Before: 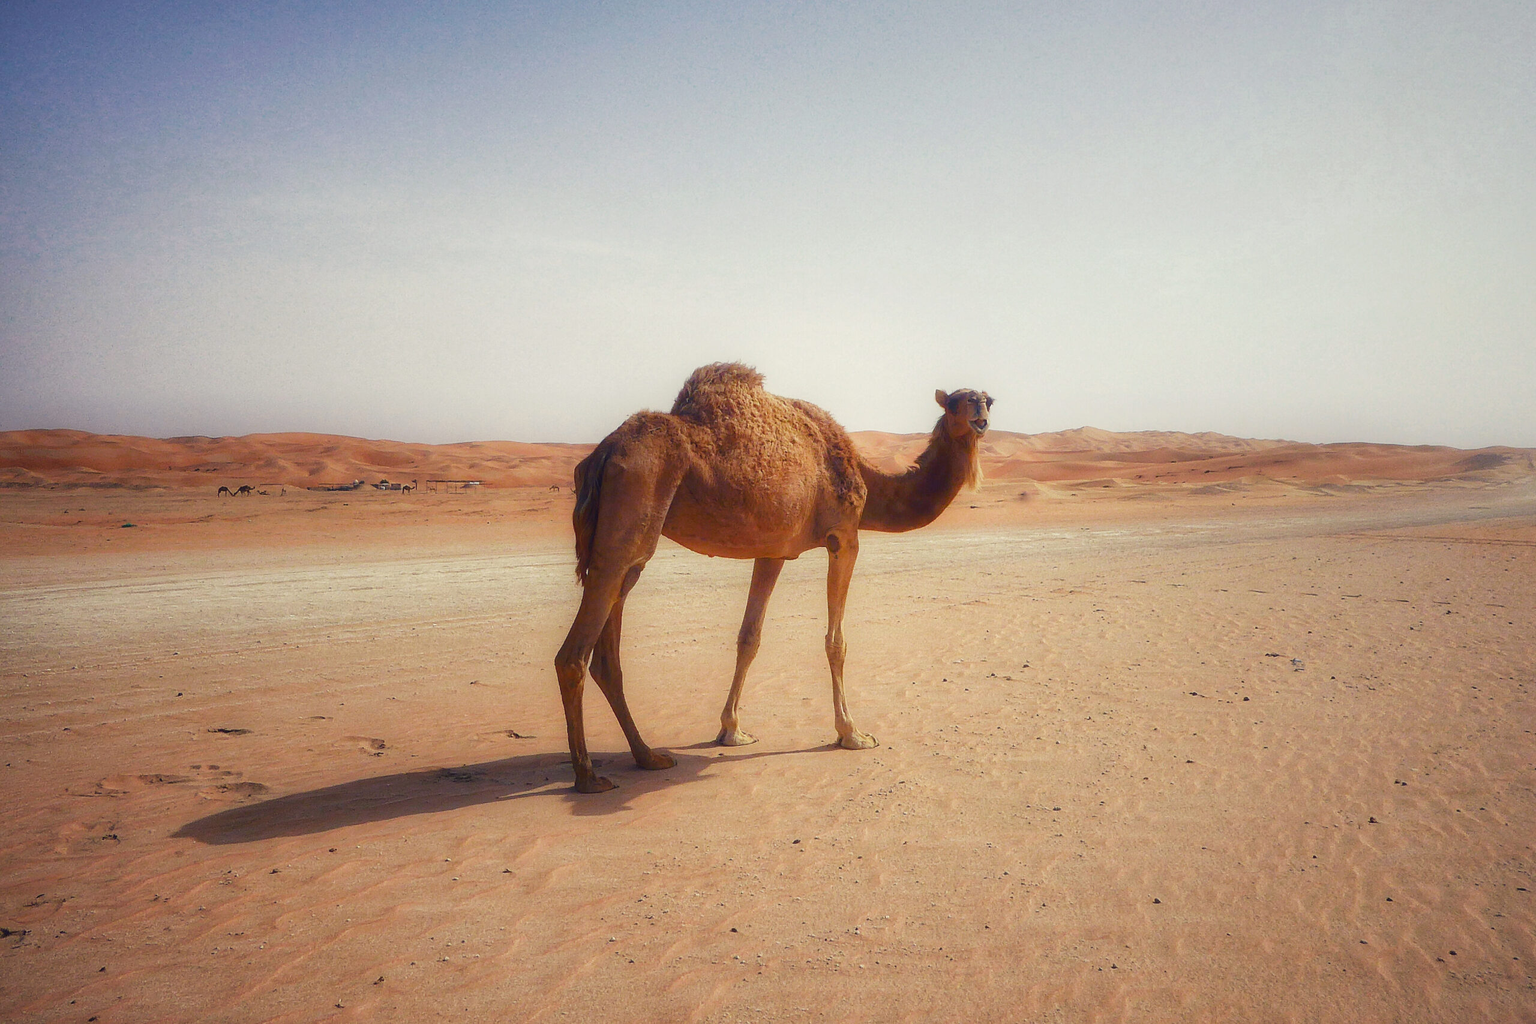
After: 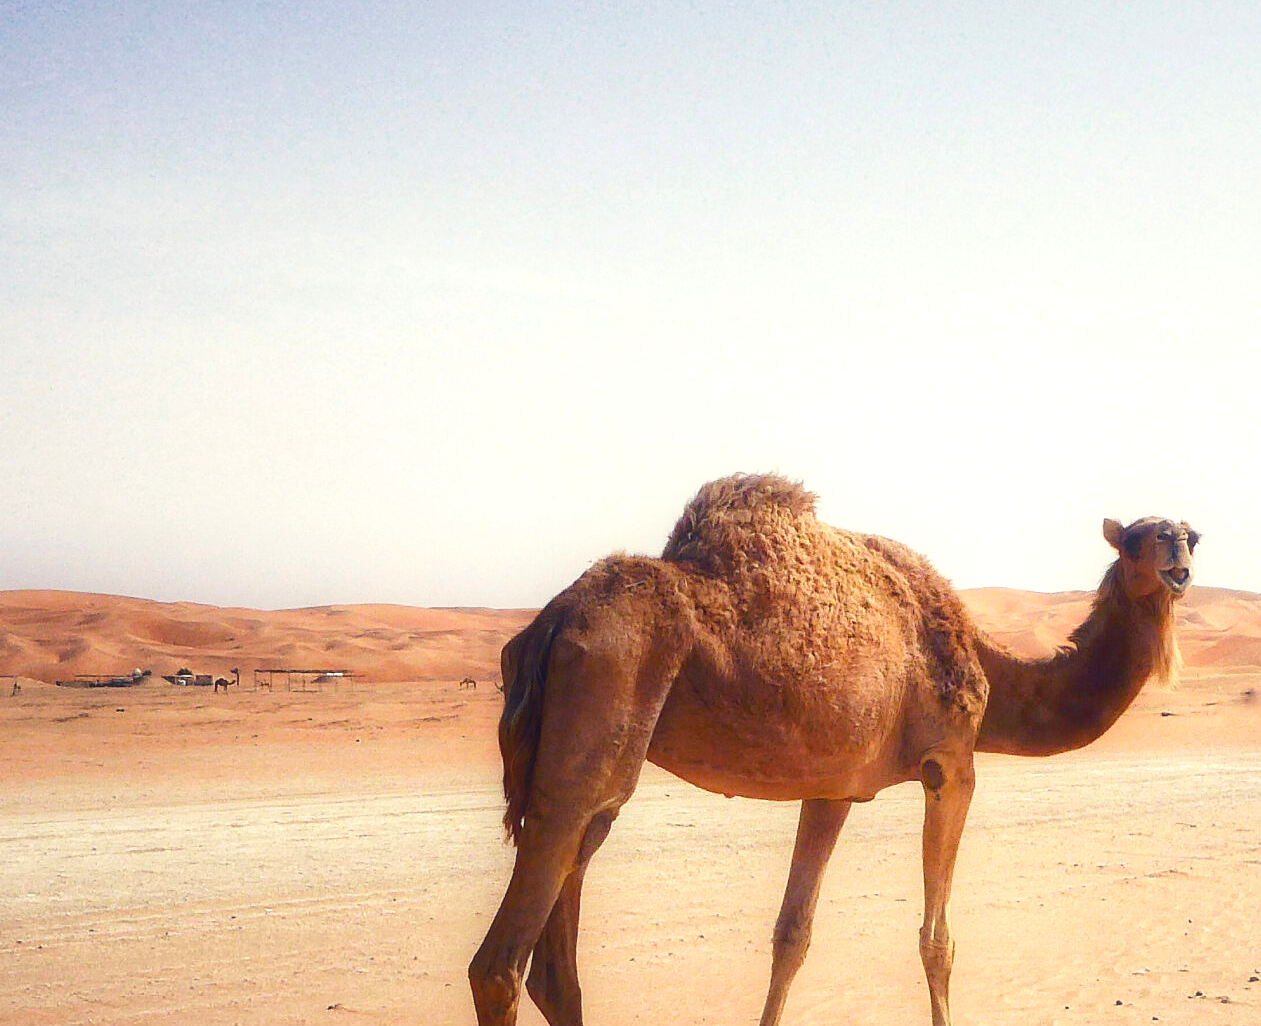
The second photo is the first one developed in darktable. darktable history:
contrast brightness saturation: contrast 0.14
exposure: black level correction 0, exposure 0.5 EV, compensate highlight preservation false
crop: left 17.835%, top 7.675%, right 32.881%, bottom 32.213%
